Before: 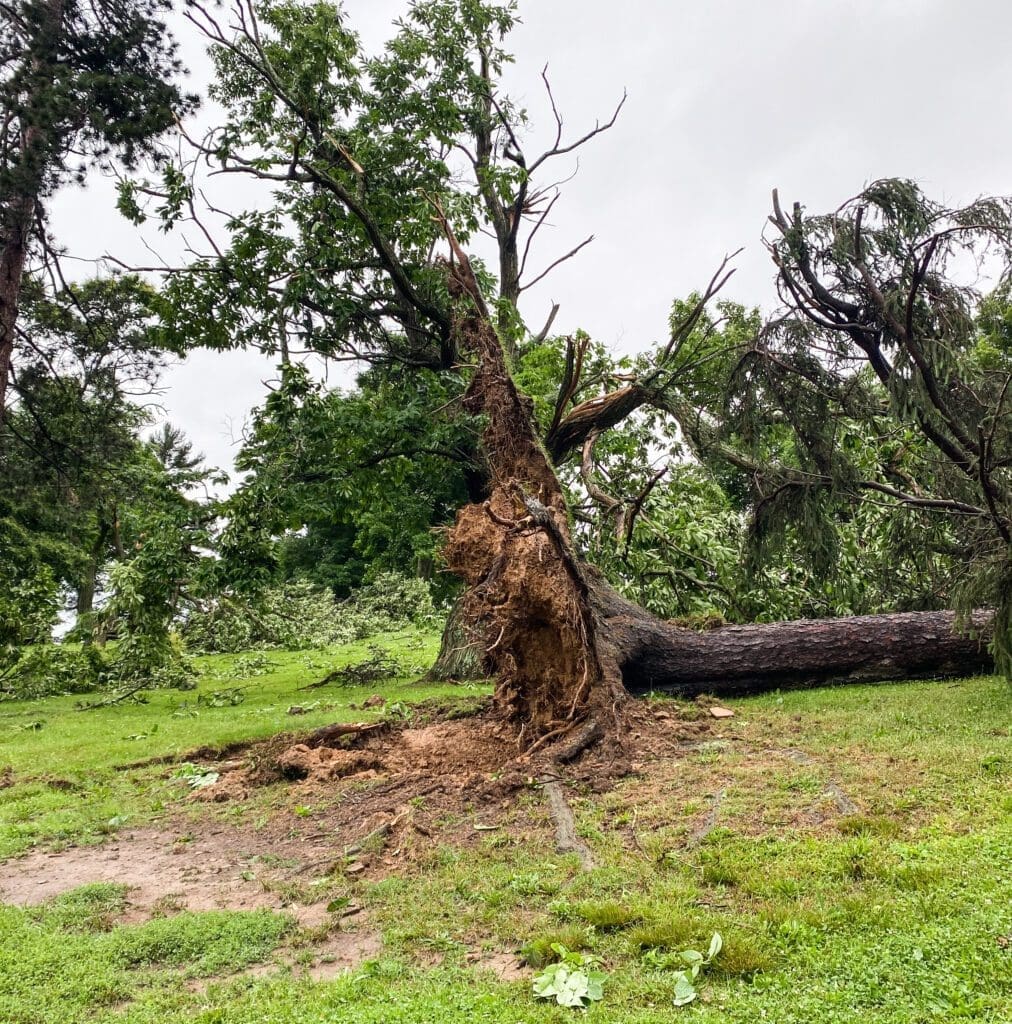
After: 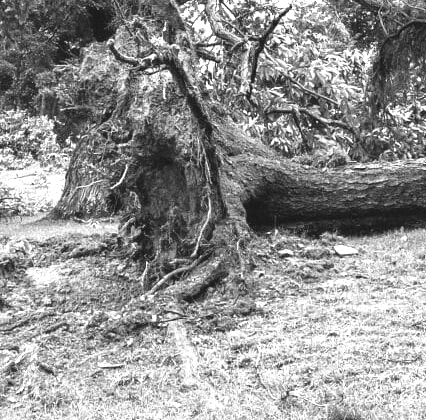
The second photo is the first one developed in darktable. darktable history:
monochrome: on, module defaults
exposure: black level correction -0.005, exposure 1 EV, compensate highlight preservation false
crop: left 37.221%, top 45.169%, right 20.63%, bottom 13.777%
grain: on, module defaults
white balance: red 1.009, blue 1.027
